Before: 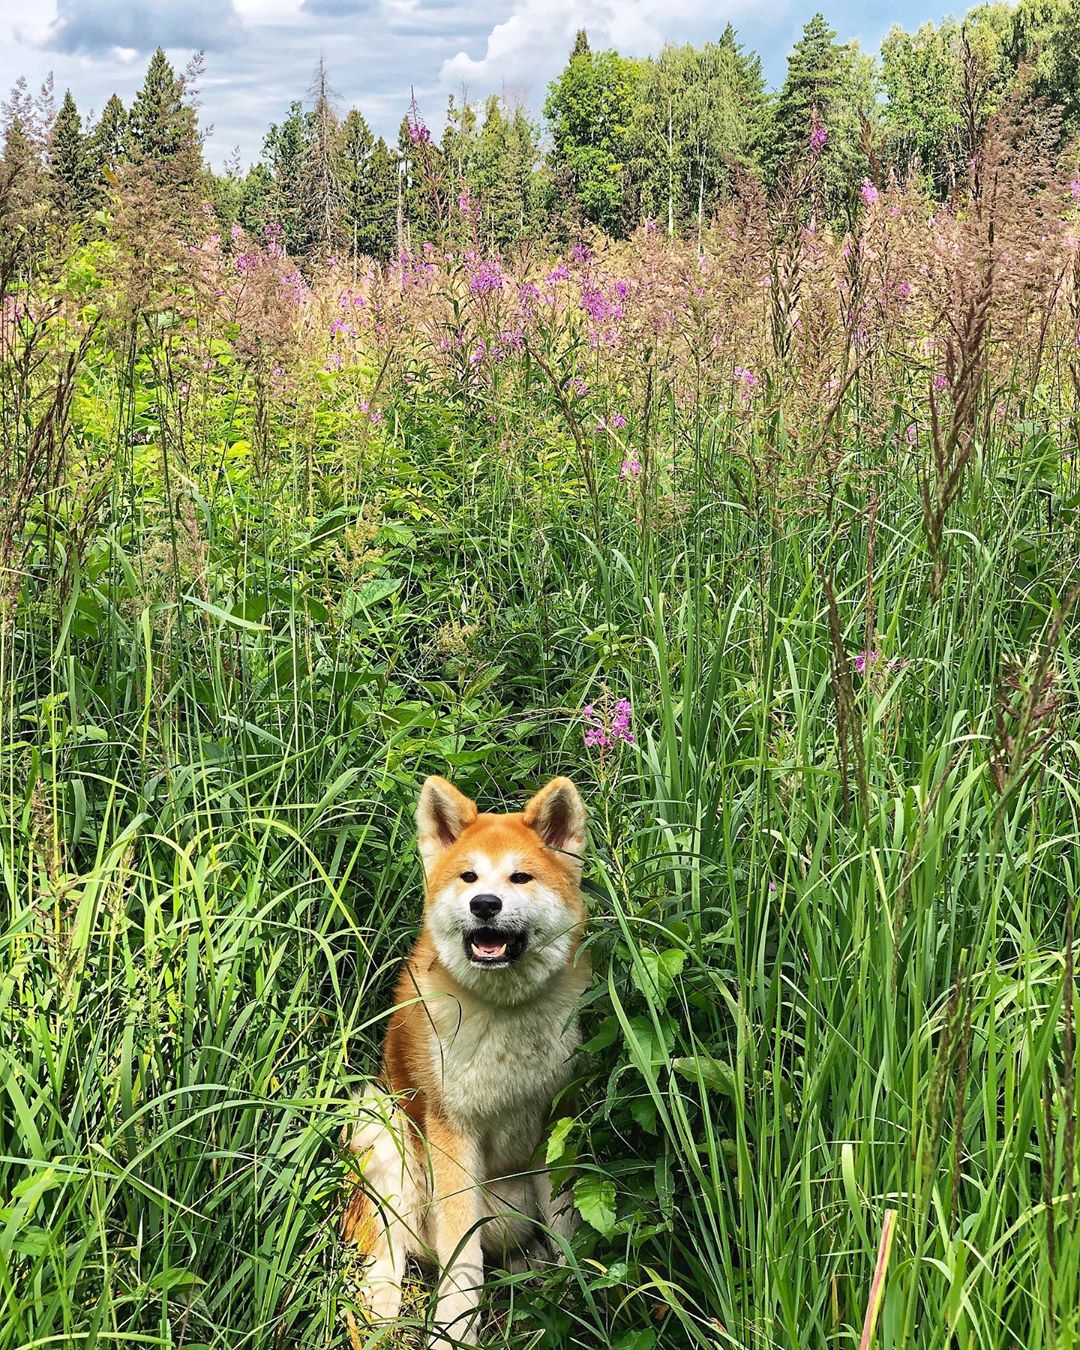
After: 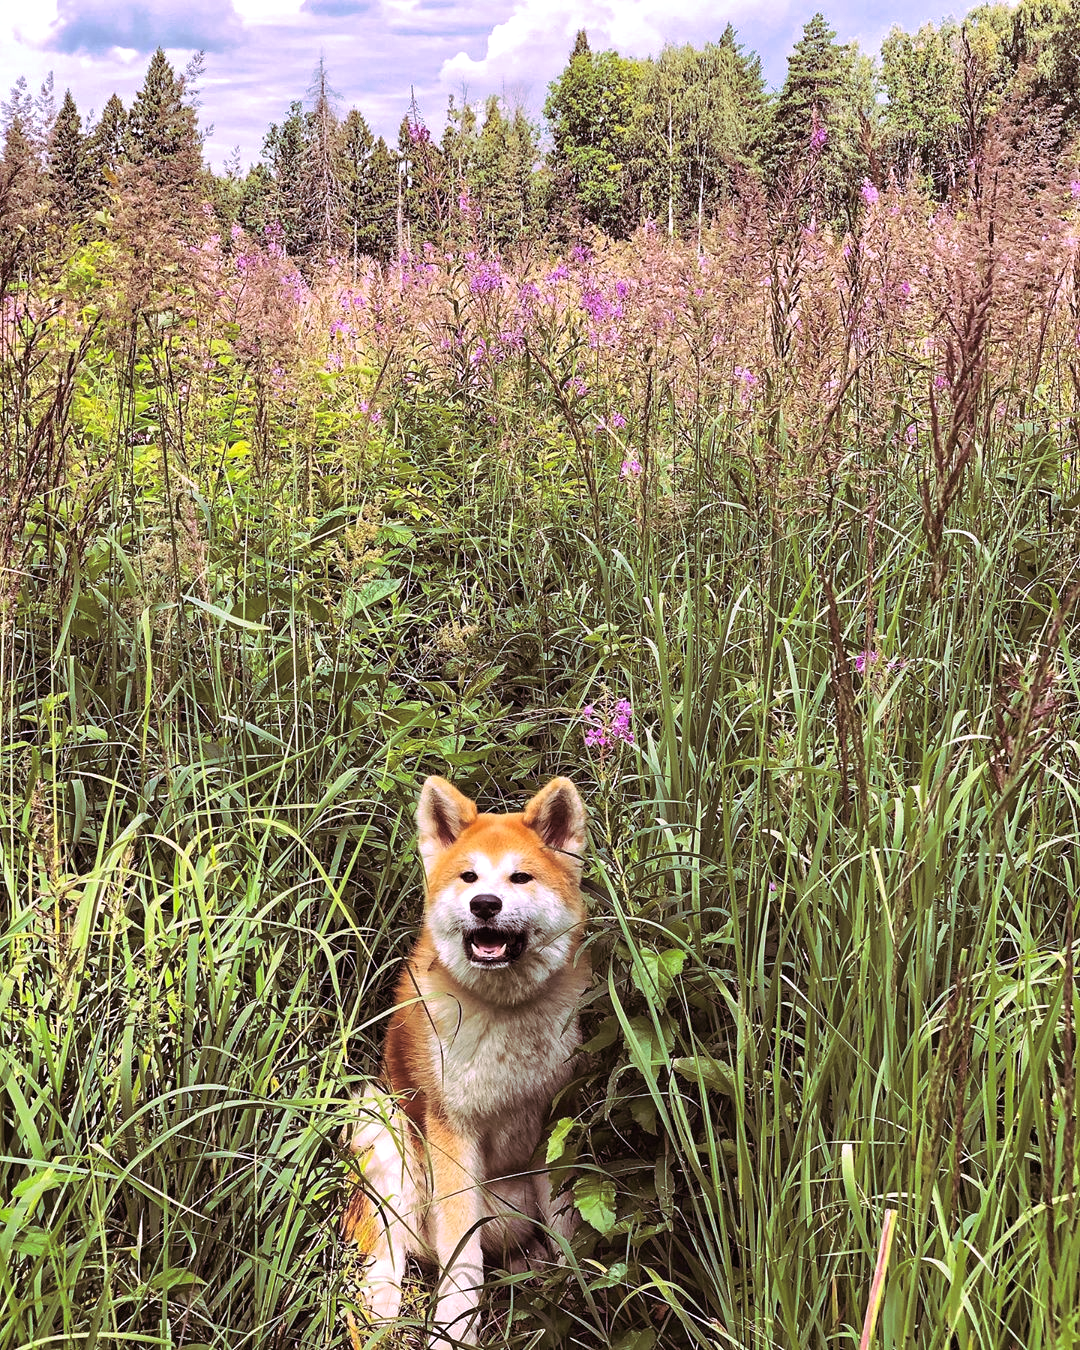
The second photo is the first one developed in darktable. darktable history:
split-toning: highlights › hue 298.8°, highlights › saturation 0.73, compress 41.76%
white balance: red 1.066, blue 1.119
